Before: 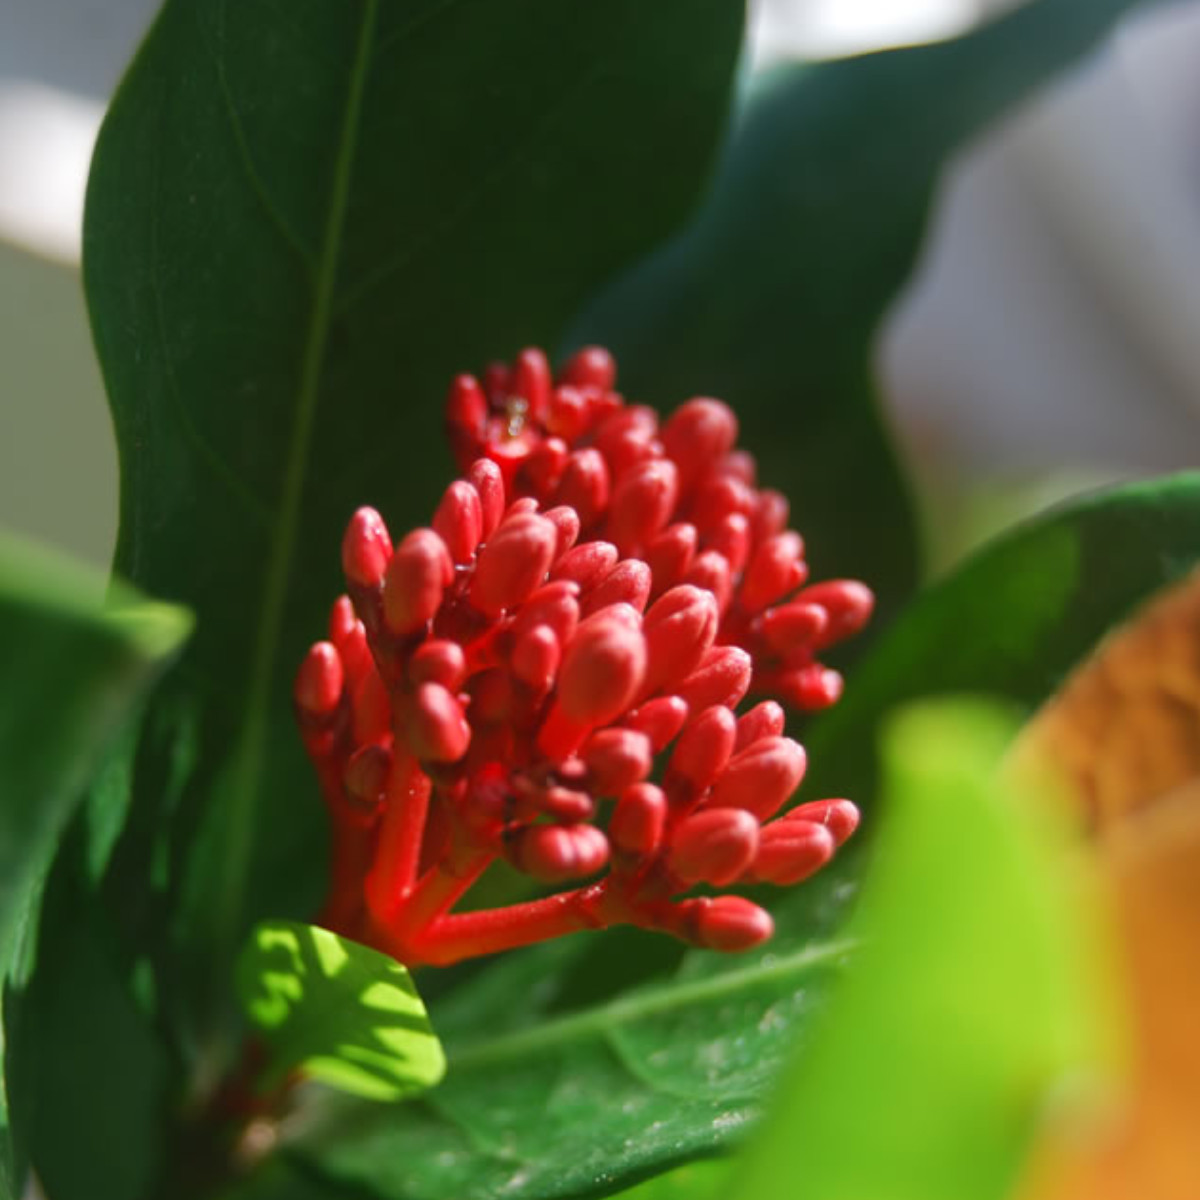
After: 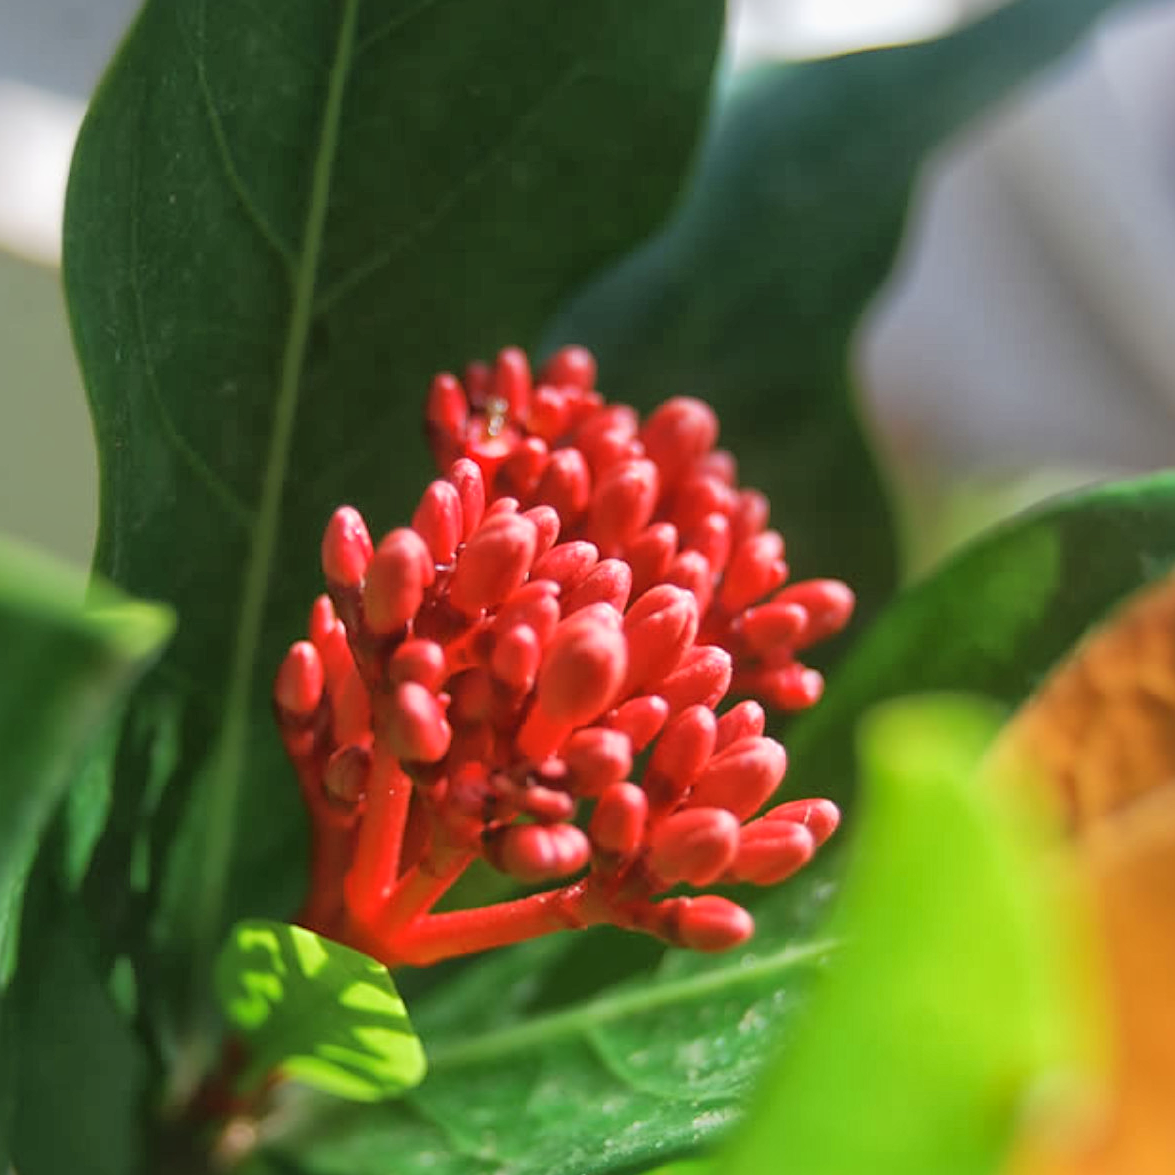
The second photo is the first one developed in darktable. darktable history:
global tonemap: drago (1, 100), detail 1
sharpen: on, module defaults
exposure: exposure 0.375 EV, compensate highlight preservation false
crop: left 1.743%, right 0.268%, bottom 2.011%
